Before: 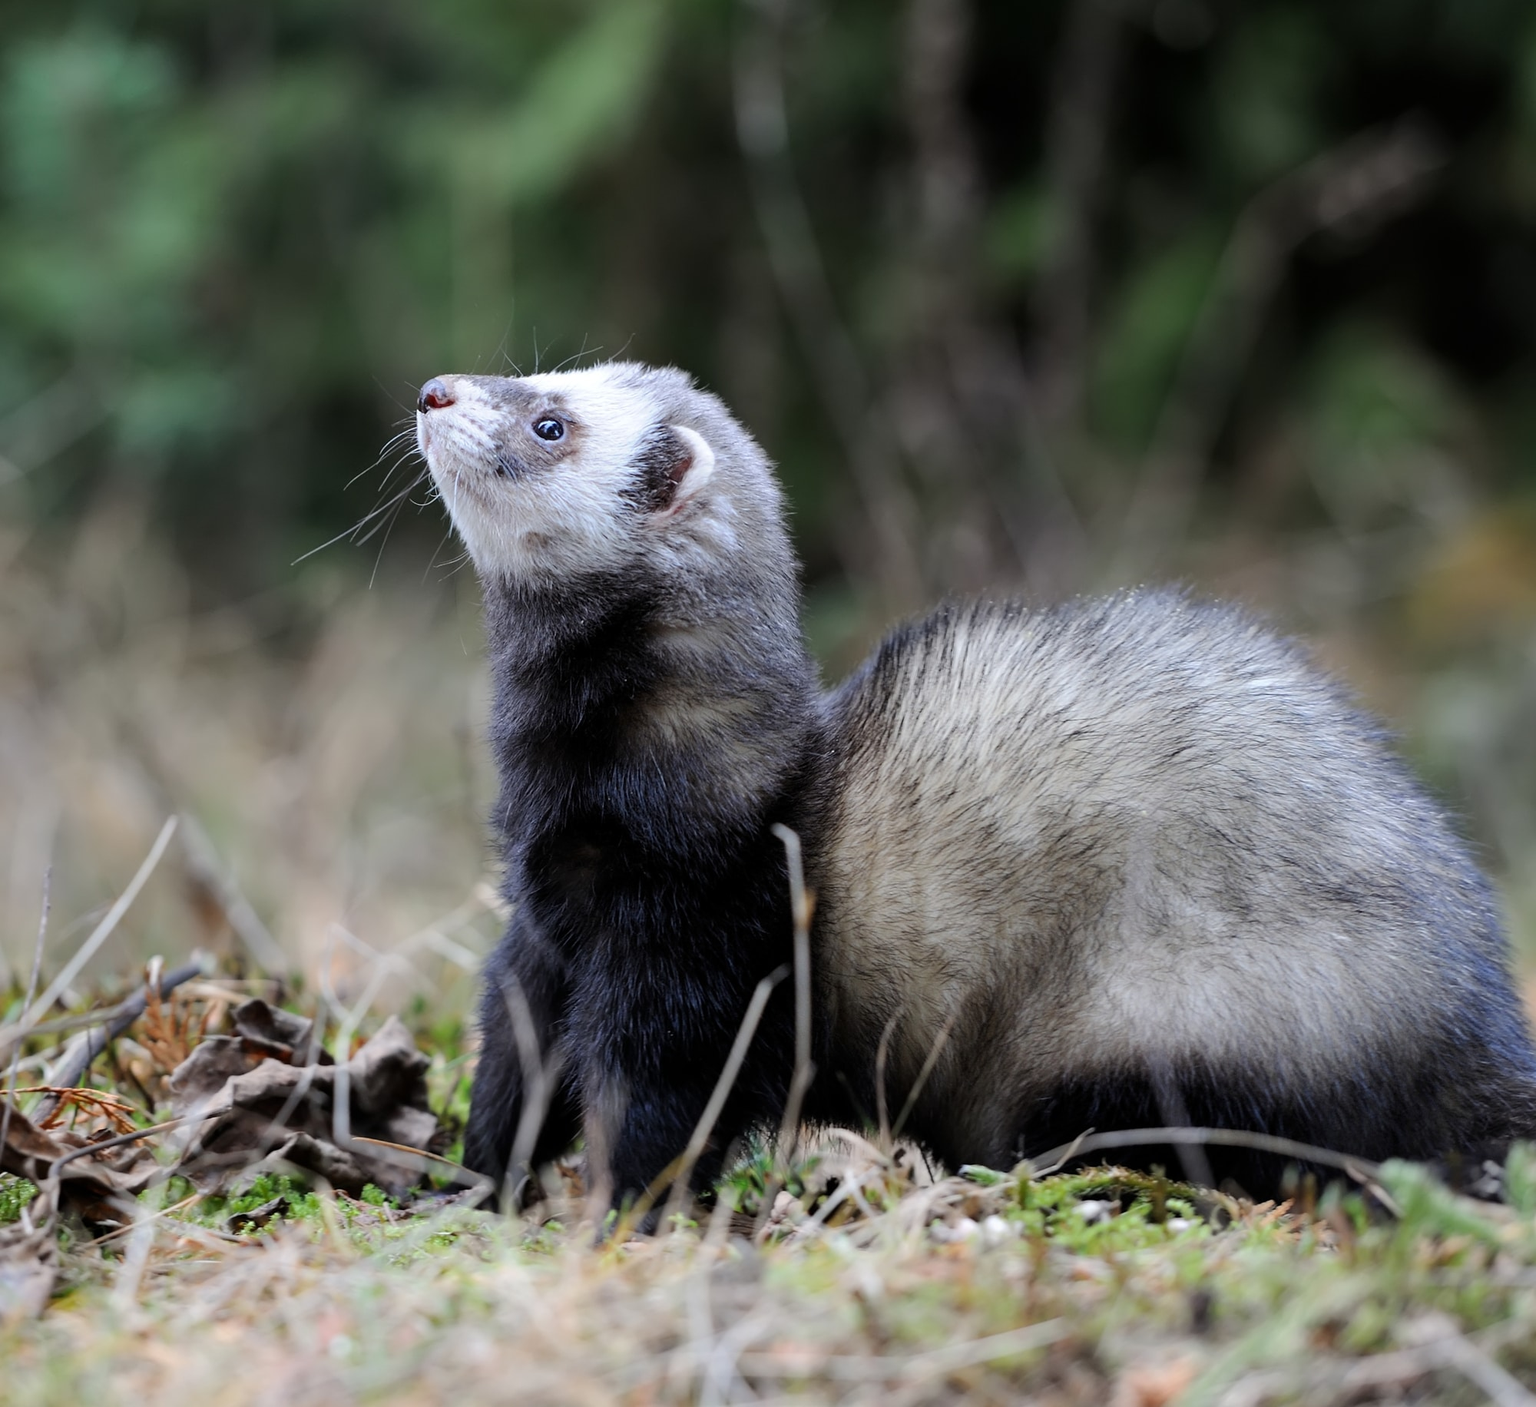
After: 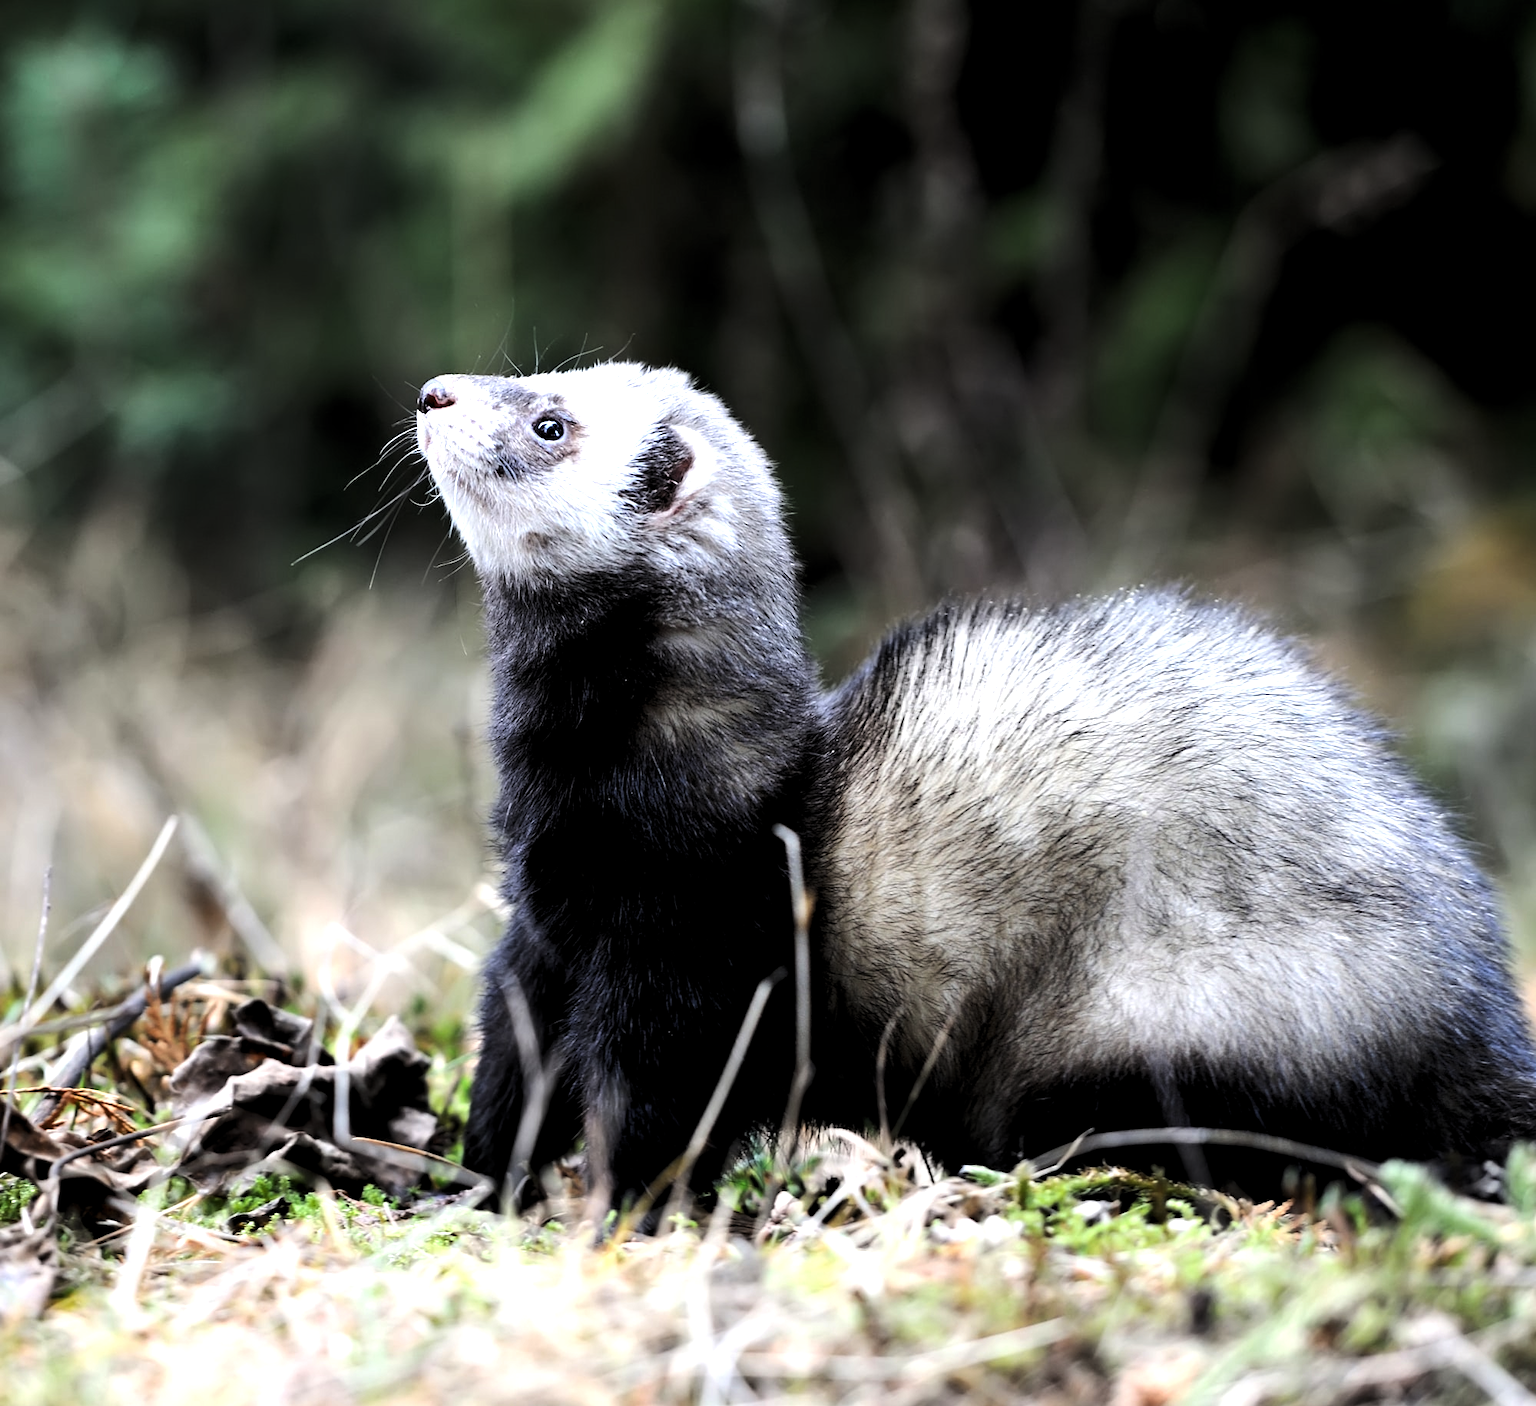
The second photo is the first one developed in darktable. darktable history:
tone equalizer: -8 EV -0.75 EV, -7 EV -0.7 EV, -6 EV -0.6 EV, -5 EV -0.4 EV, -3 EV 0.4 EV, -2 EV 0.6 EV, -1 EV 0.7 EV, +0 EV 0.75 EV, edges refinement/feathering 500, mask exposure compensation -1.57 EV, preserve details no
levels: levels [0.052, 0.496, 0.908]
